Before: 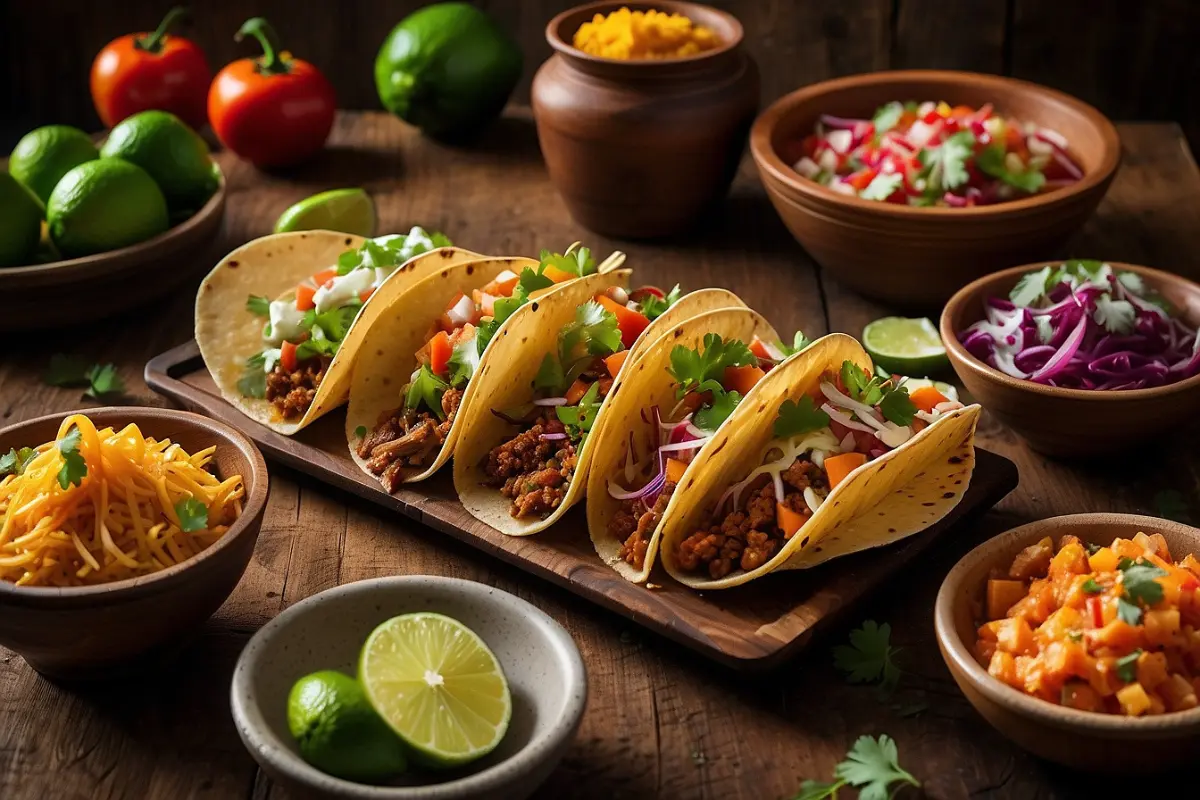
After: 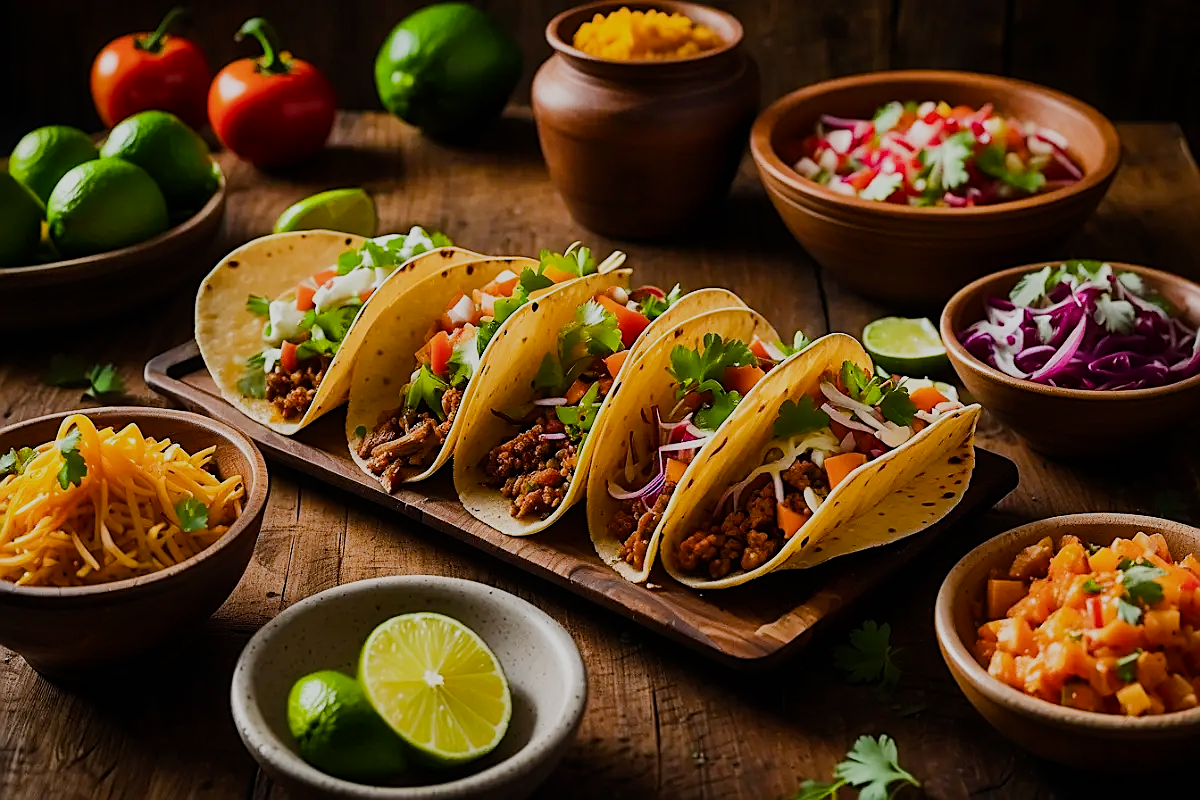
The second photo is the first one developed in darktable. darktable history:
tone equalizer: -8 EV -0.75 EV, -7 EV -0.7 EV, -6 EV -0.6 EV, -5 EV -0.4 EV, -3 EV 0.4 EV, -2 EV 0.6 EV, -1 EV 0.7 EV, +0 EV 0.75 EV, edges refinement/feathering 500, mask exposure compensation -1.57 EV, preserve details no
color balance rgb: perceptual saturation grading › global saturation 20%, global vibrance 20%
sigmoid: contrast 1.05, skew -0.15
sharpen: on, module defaults
